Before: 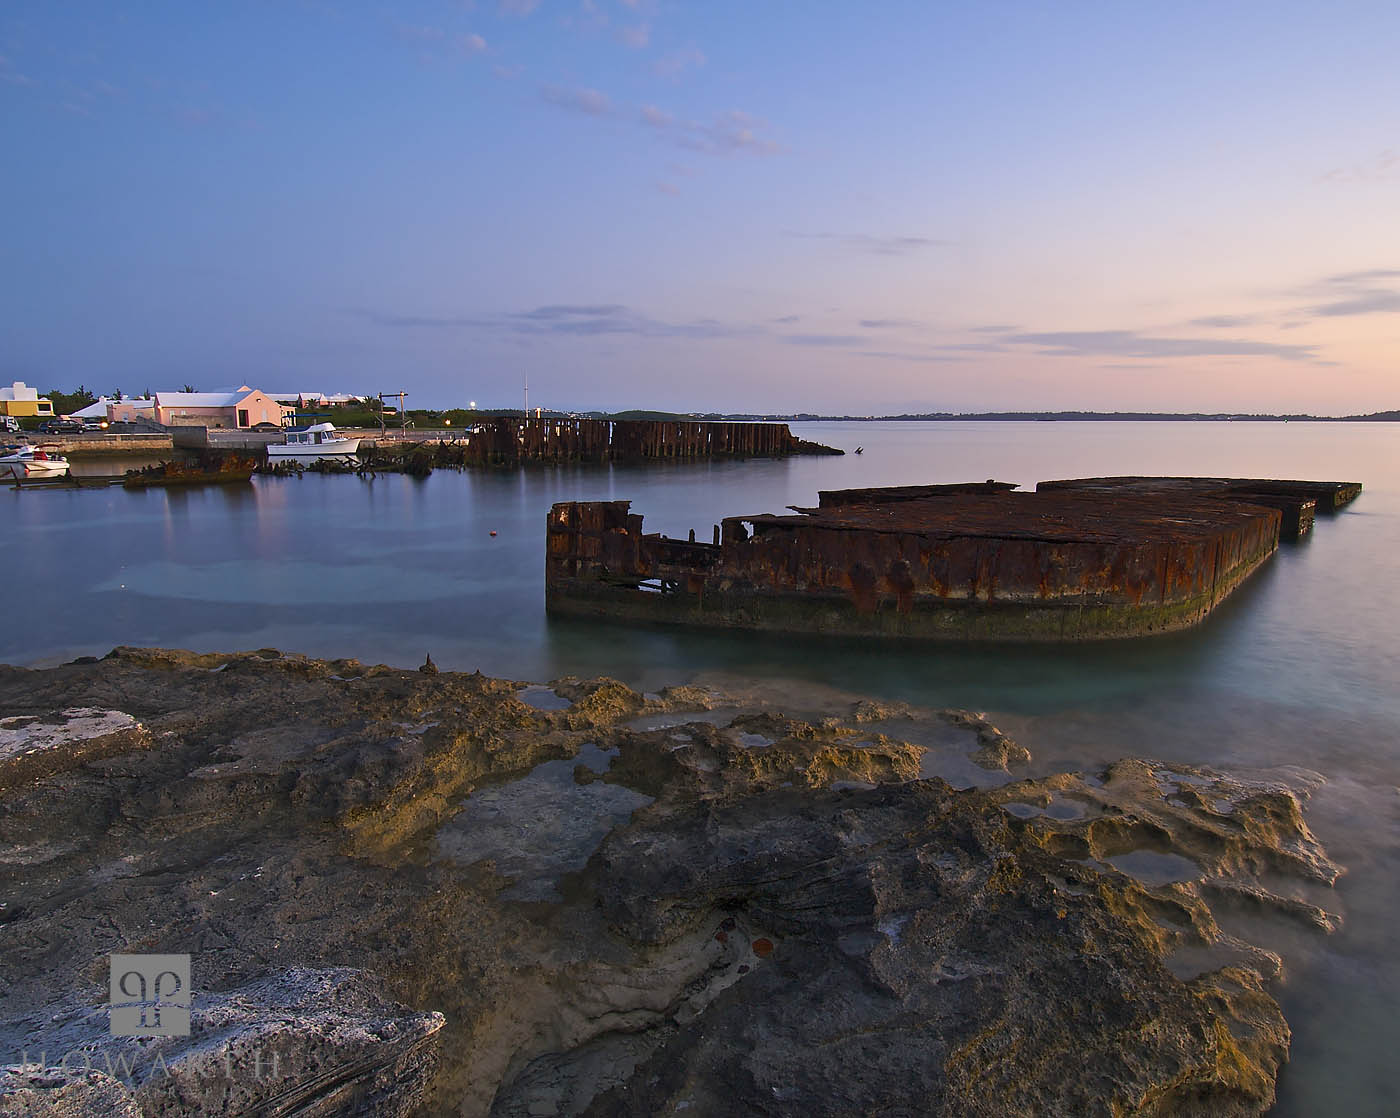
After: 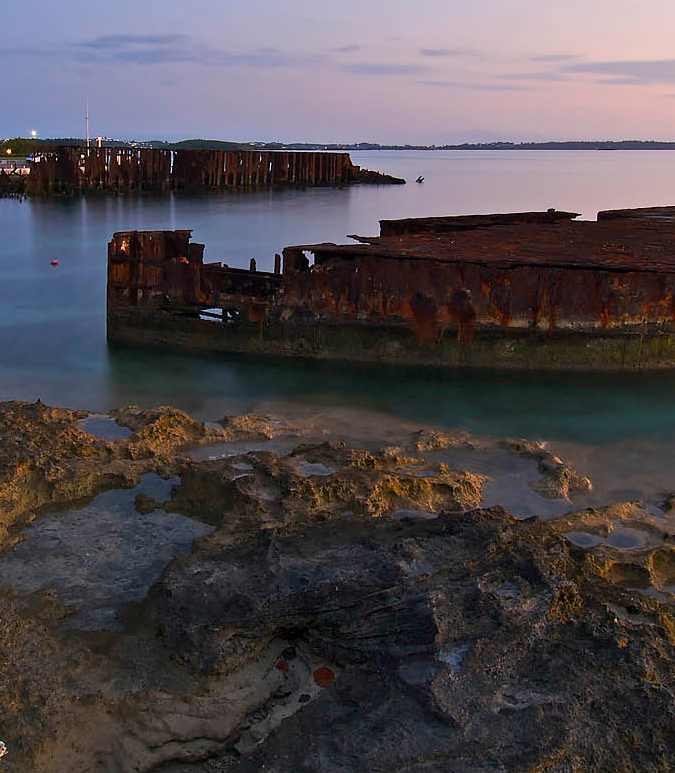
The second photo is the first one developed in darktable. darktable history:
crop: left 31.401%, top 24.316%, right 20.384%, bottom 6.487%
